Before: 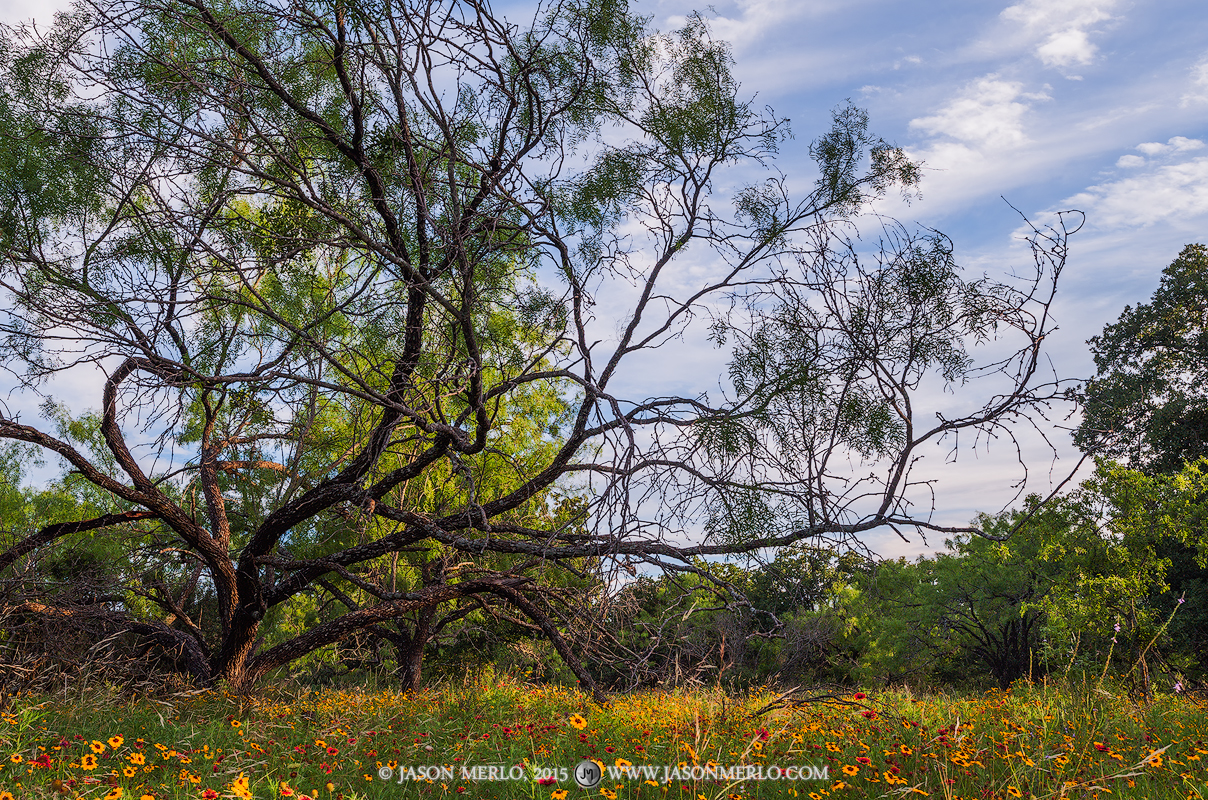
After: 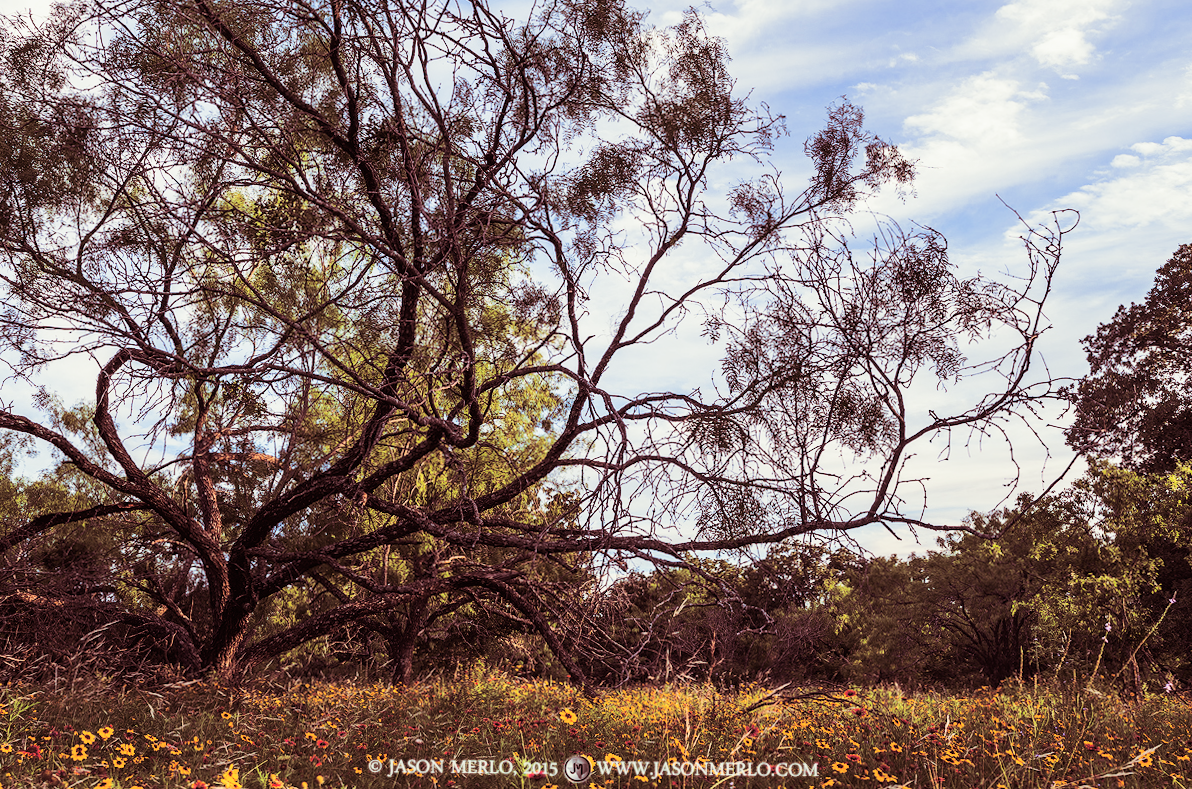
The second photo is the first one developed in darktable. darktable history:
crop and rotate: angle -0.5°
split-toning: compress 20%
exposure: compensate highlight preservation false
contrast brightness saturation: contrast 0.24, brightness 0.09
